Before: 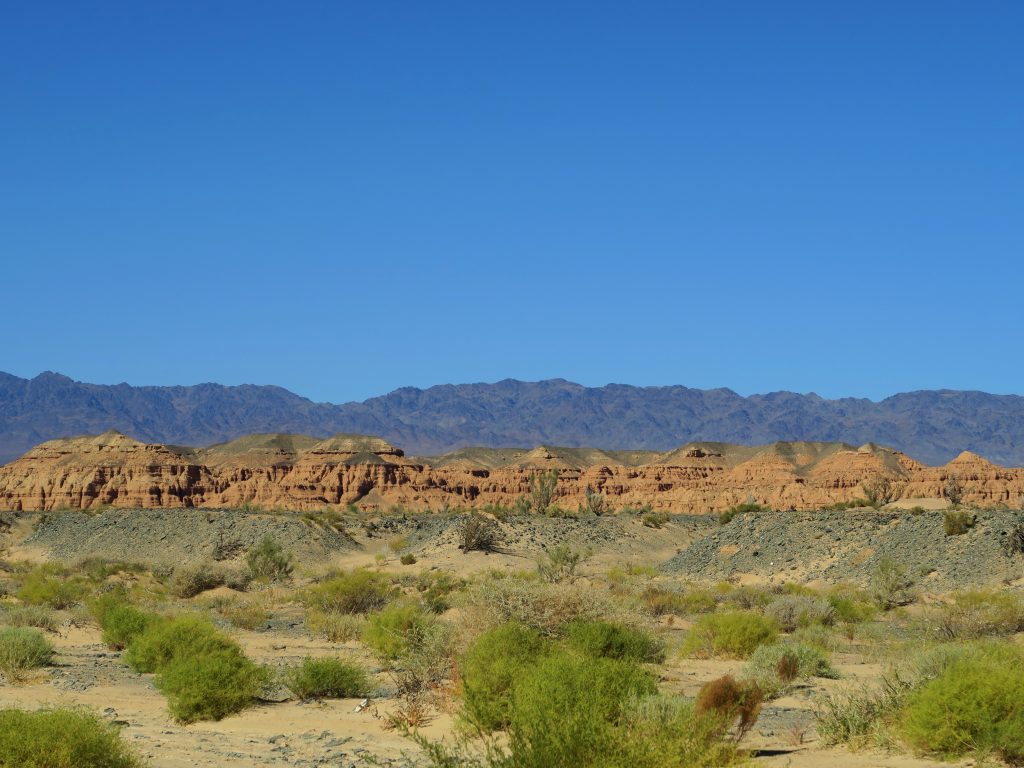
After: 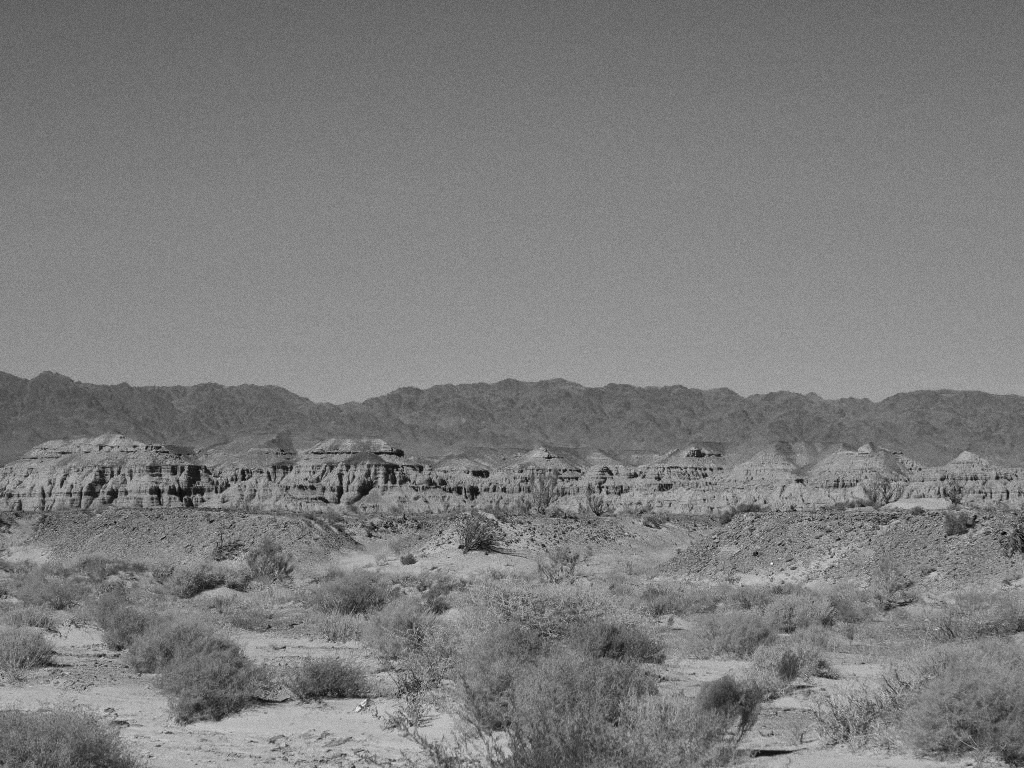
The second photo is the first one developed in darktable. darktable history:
monochrome: on, module defaults
exposure: compensate highlight preservation false
grain: coarseness 0.09 ISO
tone equalizer: -8 EV -0.002 EV, -7 EV 0.005 EV, -6 EV -0.009 EV, -5 EV 0.011 EV, -4 EV -0.012 EV, -3 EV 0.007 EV, -2 EV -0.062 EV, -1 EV -0.293 EV, +0 EV -0.582 EV, smoothing diameter 2%, edges refinement/feathering 20, mask exposure compensation -1.57 EV, filter diffusion 5
